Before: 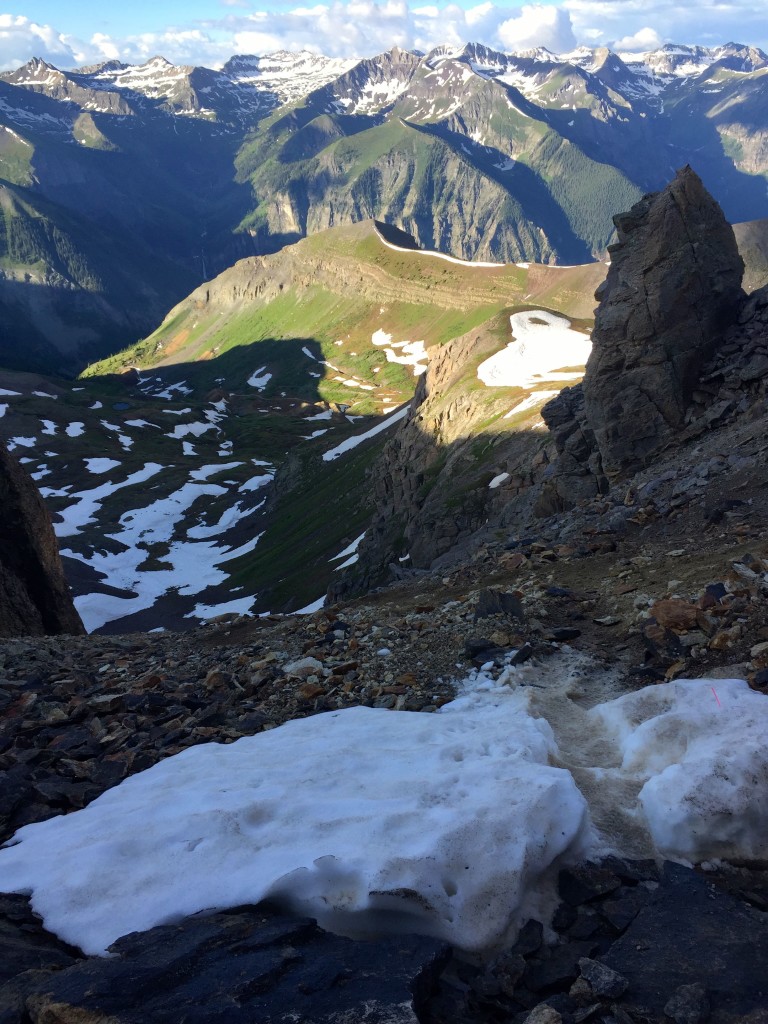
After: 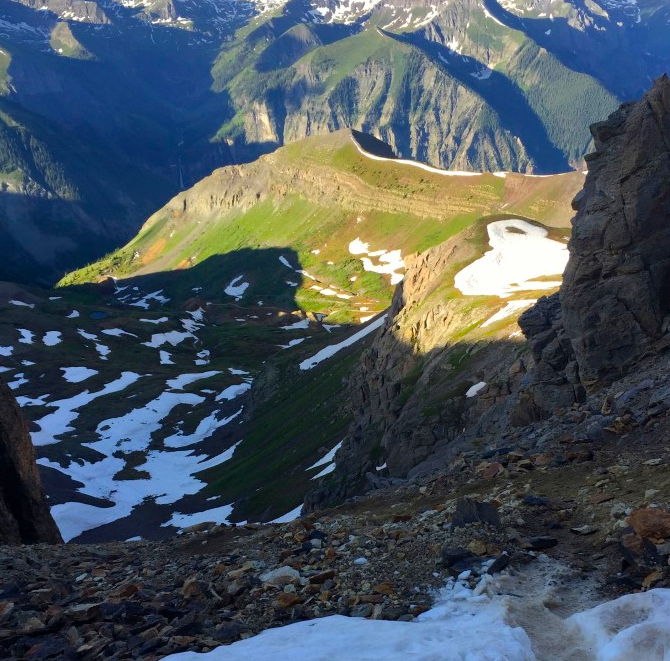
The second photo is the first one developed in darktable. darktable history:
crop: left 3.015%, top 8.969%, right 9.647%, bottom 26.457%
color balance rgb: perceptual saturation grading › global saturation 20%, global vibrance 20%
